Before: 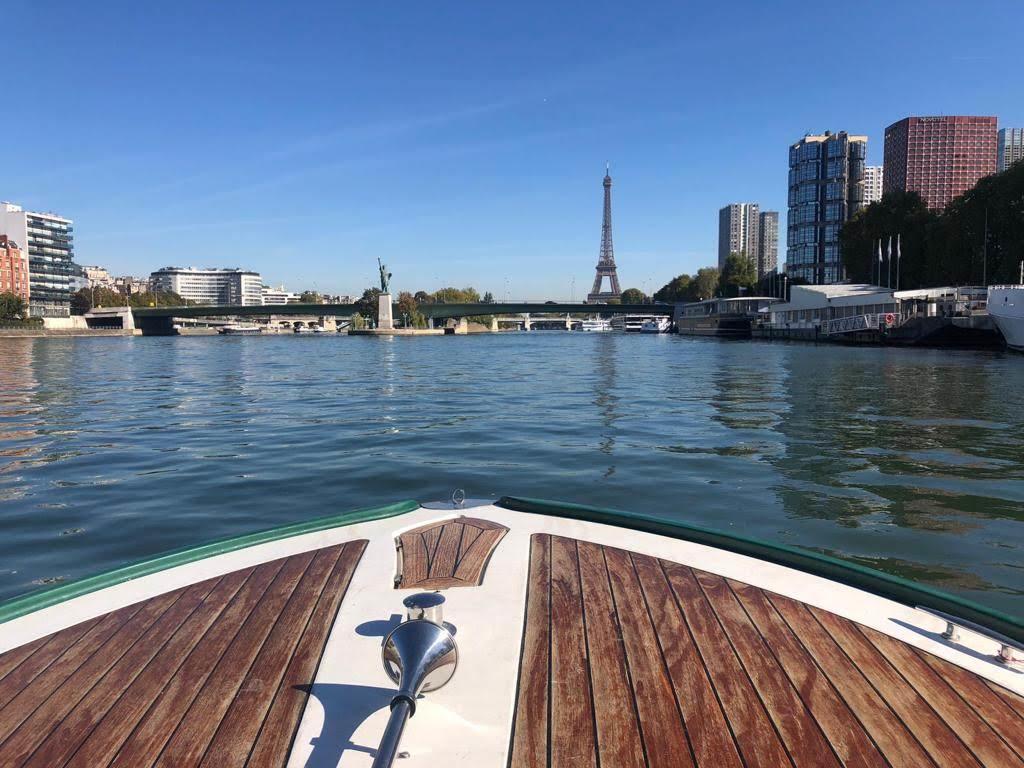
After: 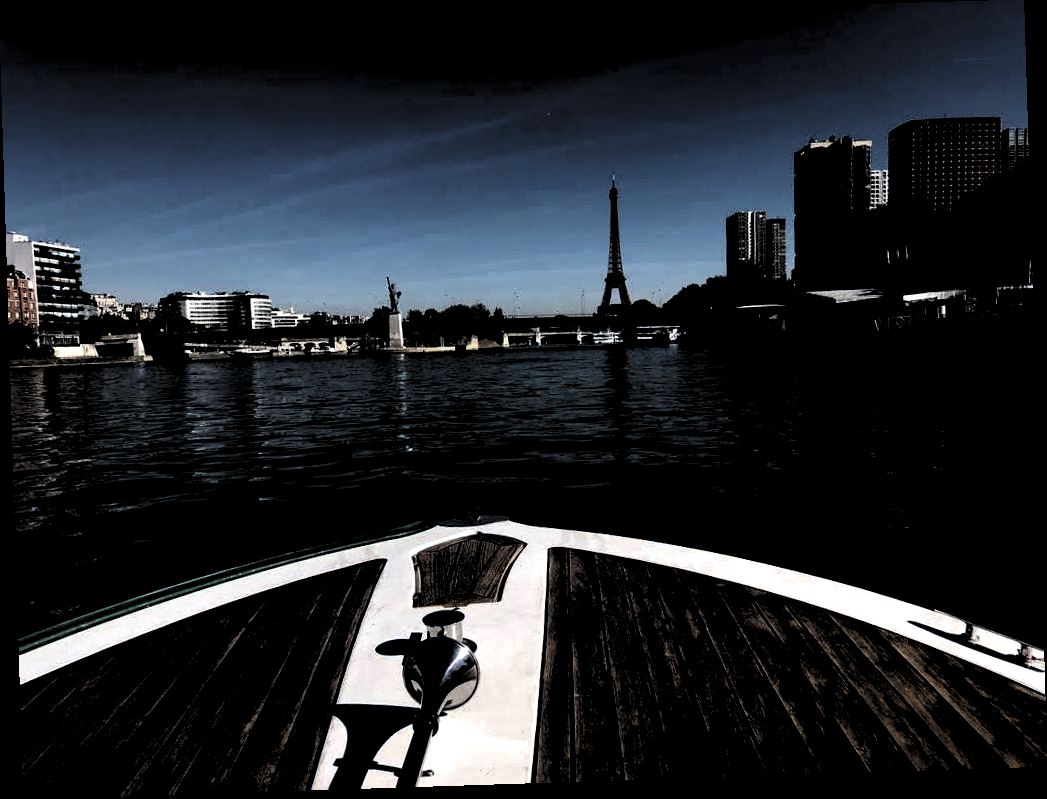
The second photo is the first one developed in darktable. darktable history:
exposure: black level correction 0.025, exposure 0.182 EV, compensate highlight preservation false
contrast brightness saturation: saturation -0.04
white balance: red 0.988, blue 1.017
levels: levels [0.514, 0.759, 1]
rotate and perspective: rotation -1.77°, lens shift (horizontal) 0.004, automatic cropping off
